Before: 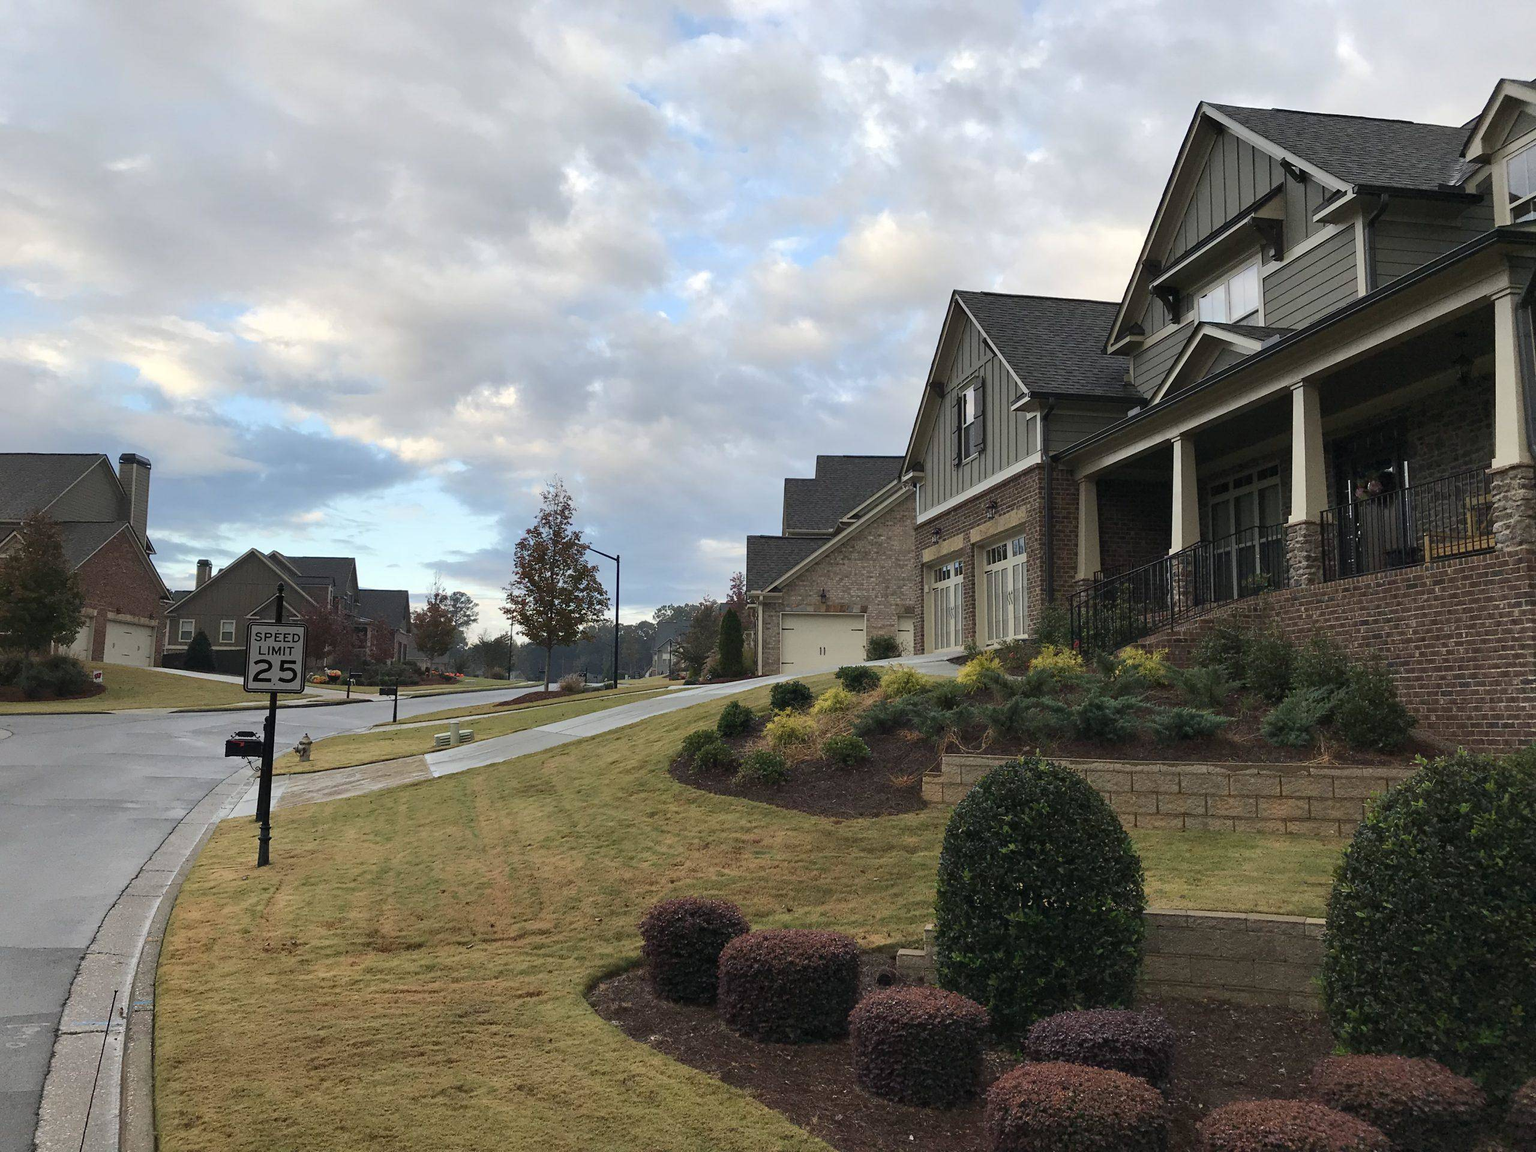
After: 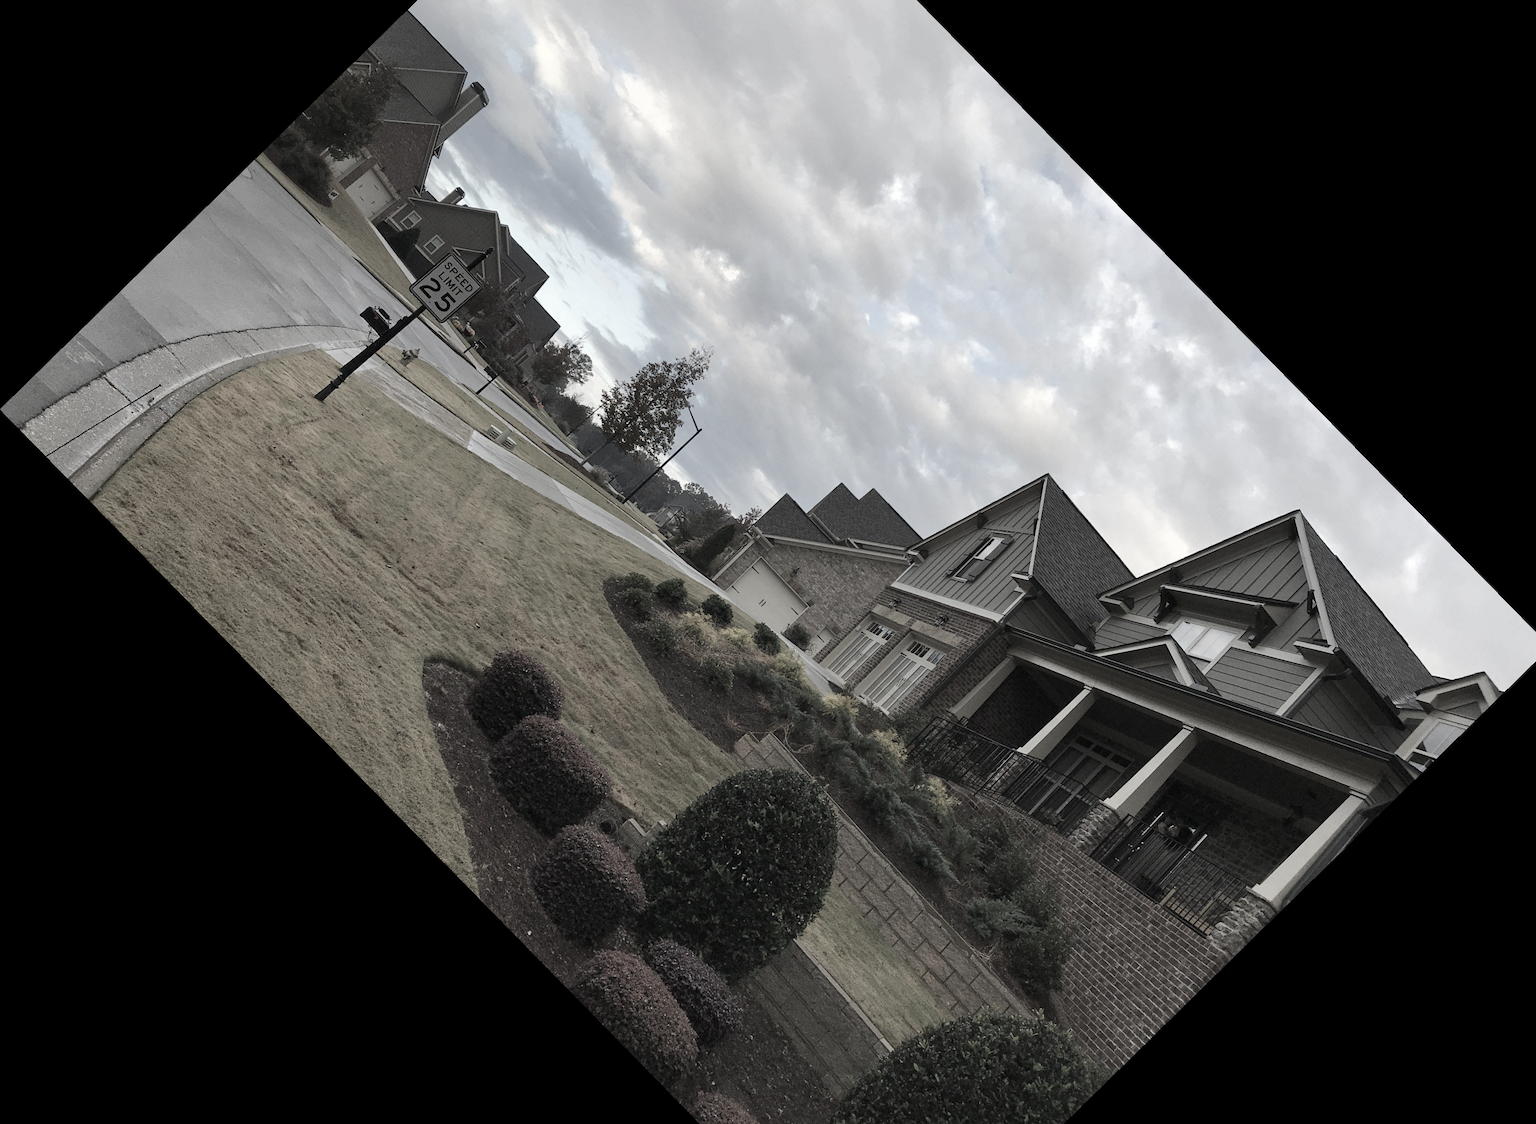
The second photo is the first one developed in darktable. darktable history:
crop and rotate: angle -45.58°, top 16.032%, right 0.861%, bottom 11.604%
color zones: curves: ch1 [(0, 0.153) (0.143, 0.15) (0.286, 0.151) (0.429, 0.152) (0.571, 0.152) (0.714, 0.151) (0.857, 0.151) (1, 0.153)]
